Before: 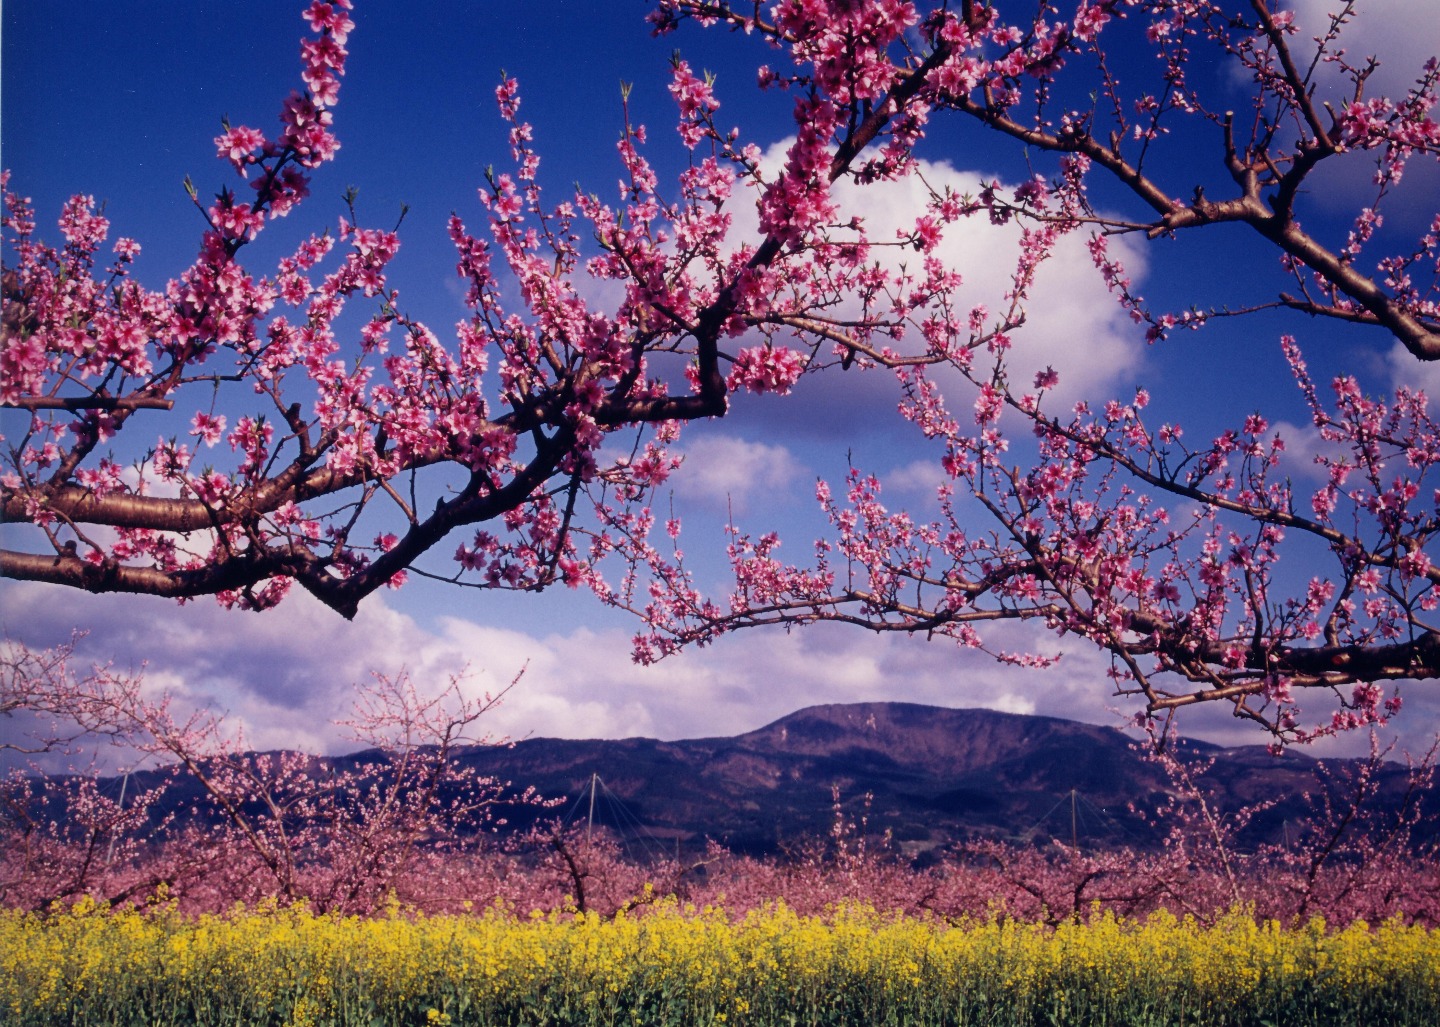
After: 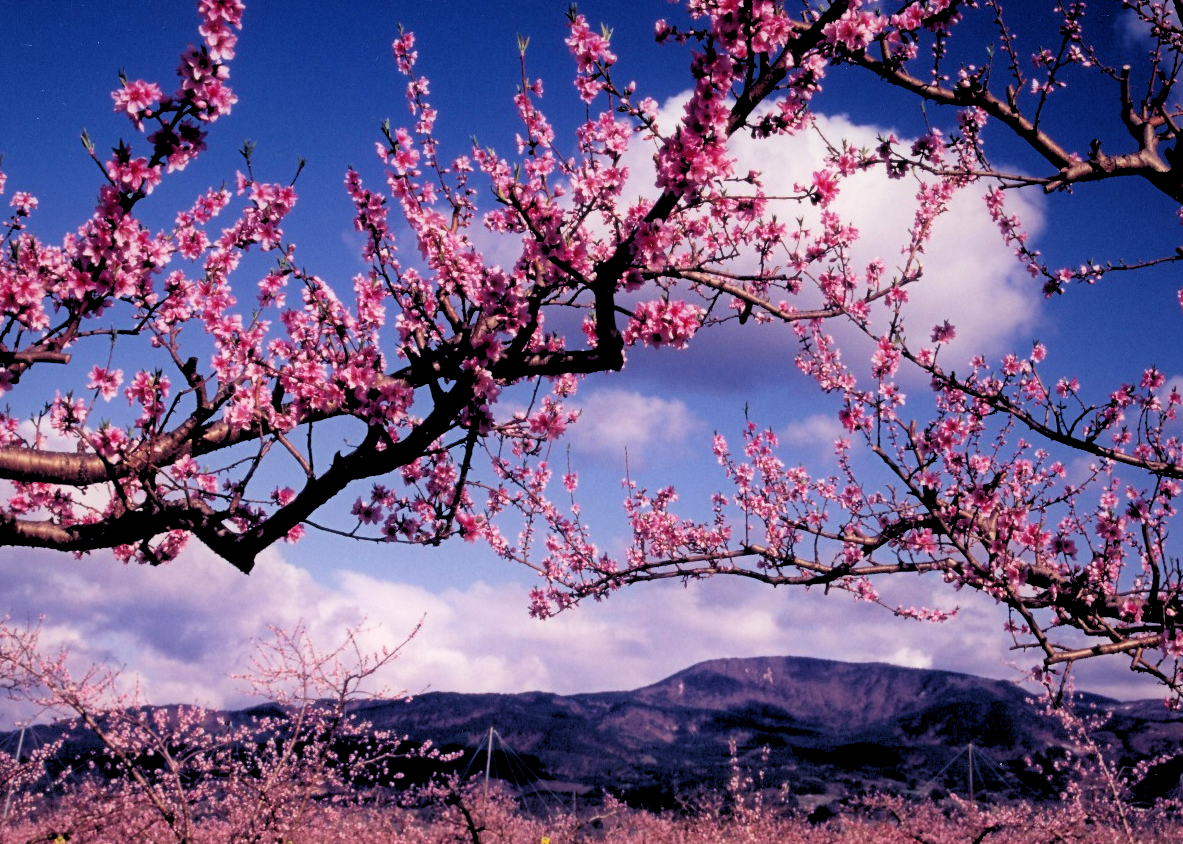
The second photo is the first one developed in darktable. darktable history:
crop and rotate: left 7.196%, top 4.574%, right 10.605%, bottom 13.178%
rgb levels: levels [[0.013, 0.434, 0.89], [0, 0.5, 1], [0, 0.5, 1]]
